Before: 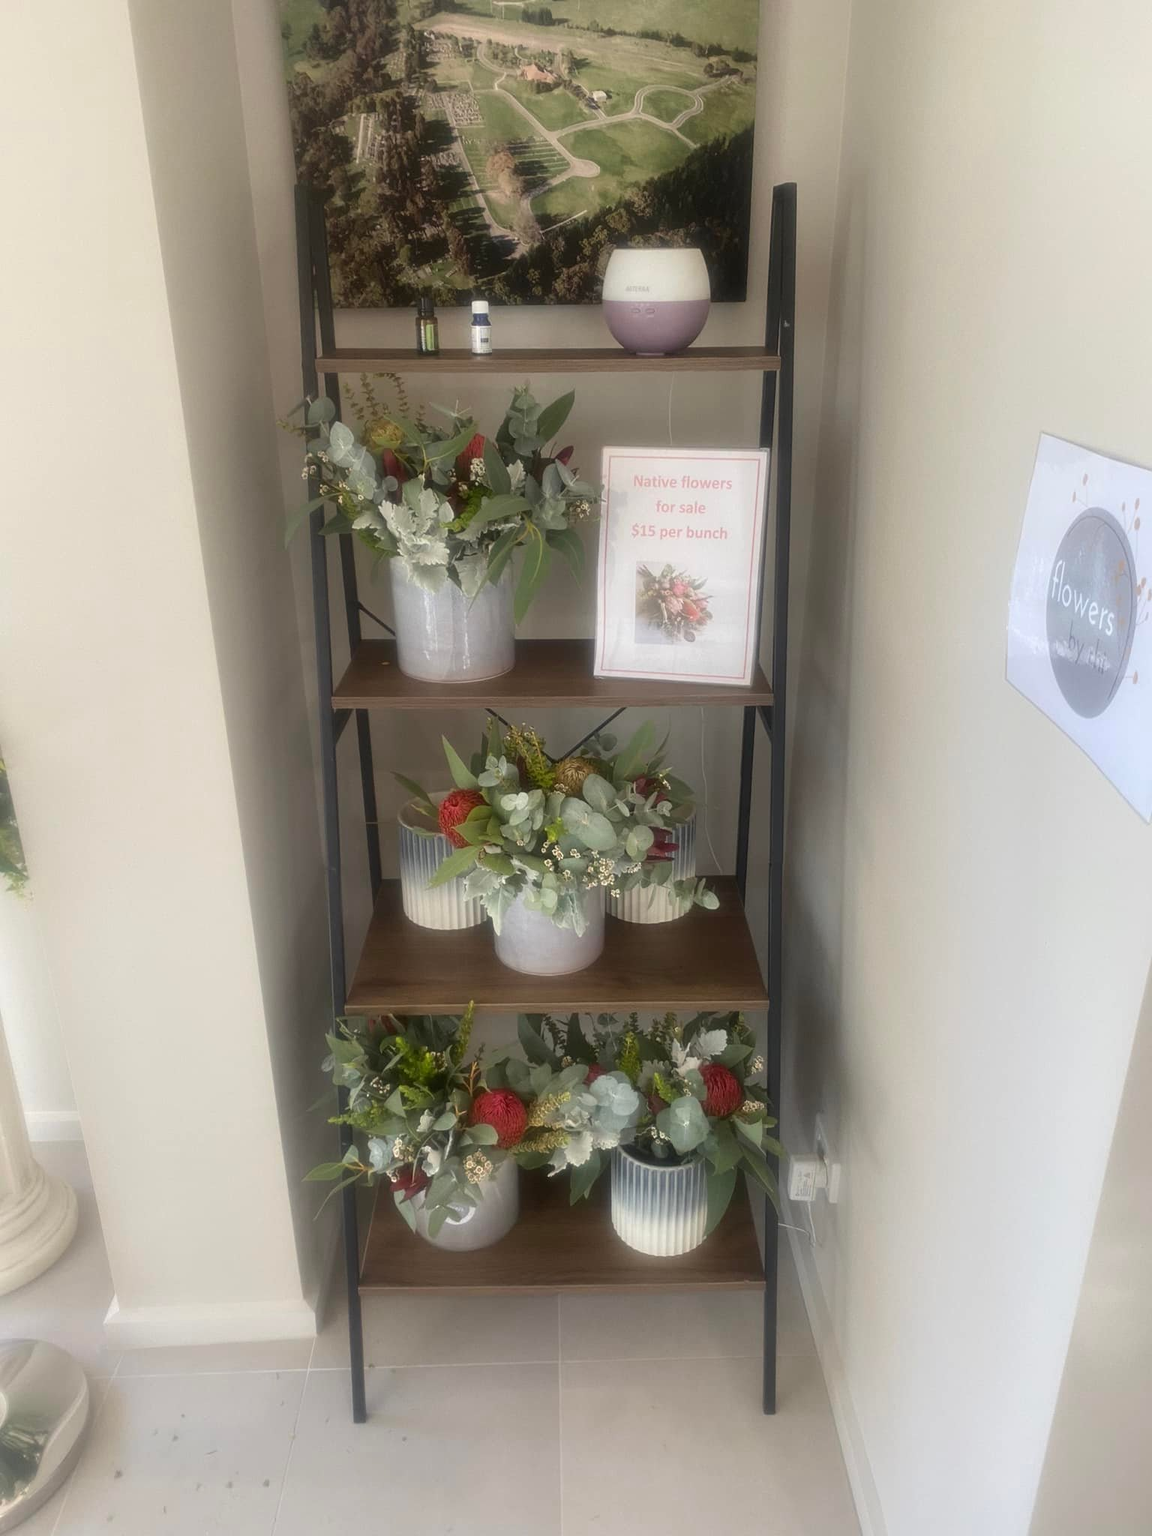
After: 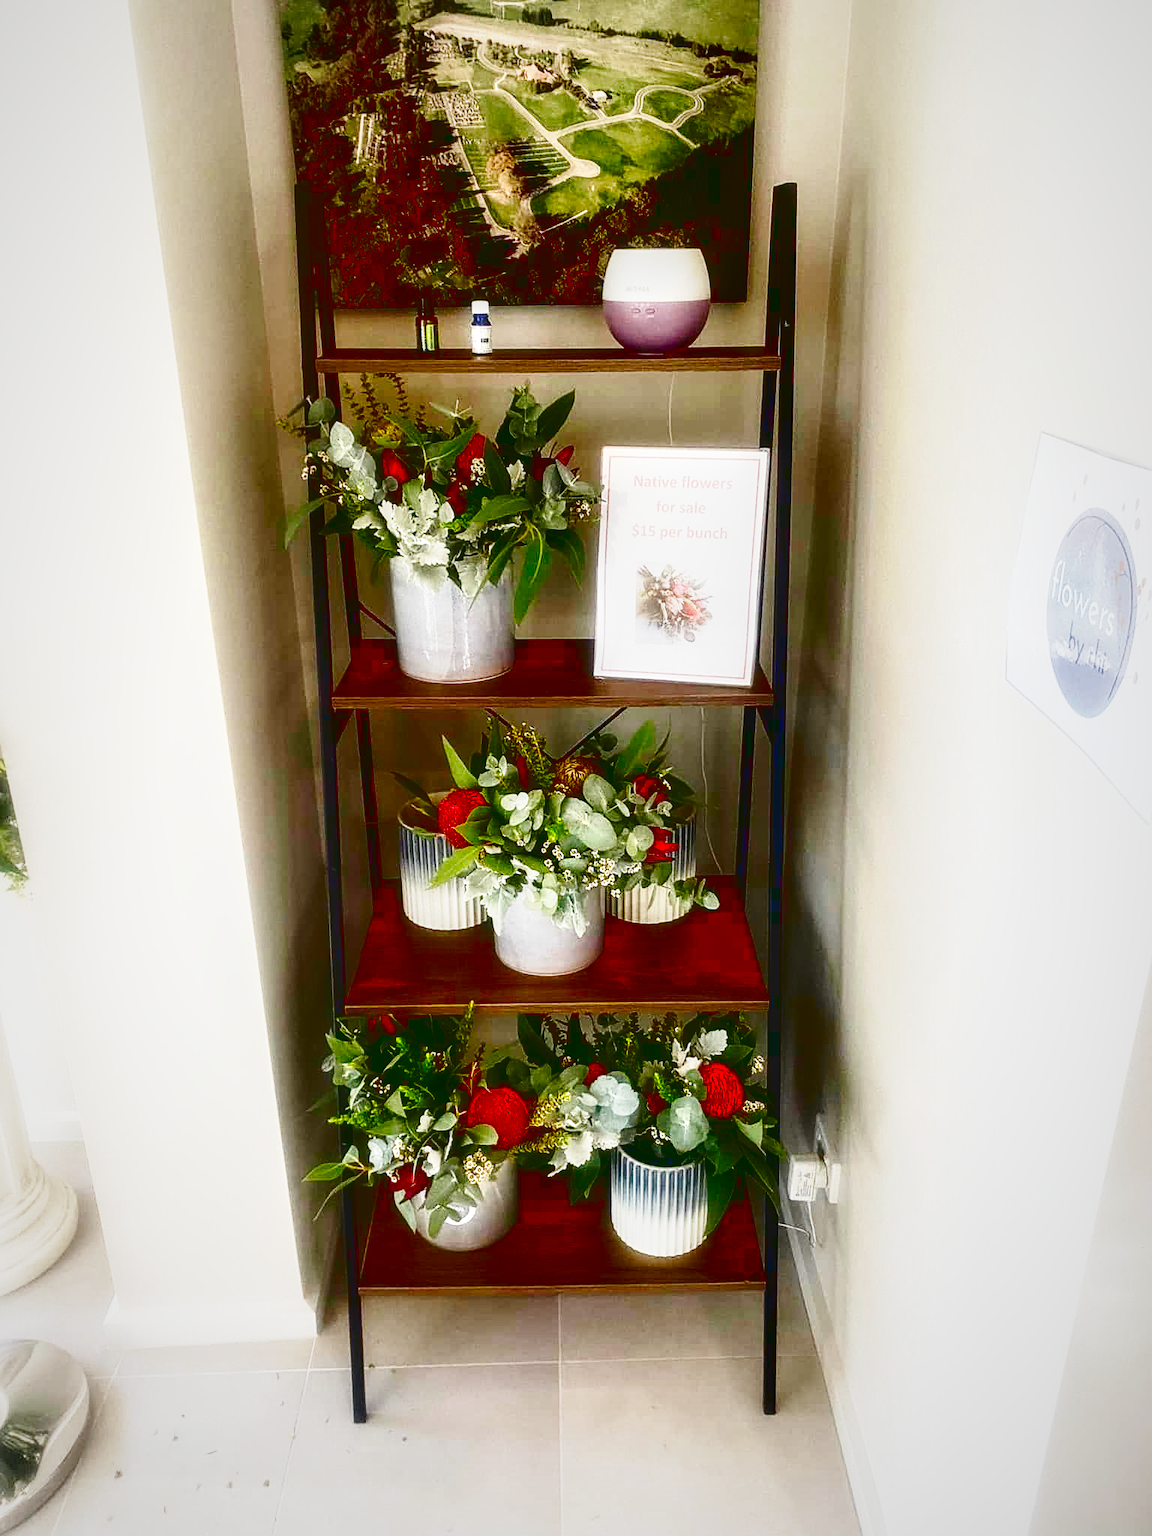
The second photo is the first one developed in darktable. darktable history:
local contrast: on, module defaults
base curve: curves: ch0 [(0, 0) (0.007, 0.004) (0.027, 0.03) (0.046, 0.07) (0.207, 0.54) (0.442, 0.872) (0.673, 0.972) (1, 1)], preserve colors none
tone curve: curves: ch0 [(0, 0.036) (0.119, 0.115) (0.466, 0.498) (0.715, 0.767) (0.817, 0.865) (1, 0.998)]; ch1 [(0, 0) (0.377, 0.424) (0.442, 0.491) (0.487, 0.502) (0.514, 0.512) (0.536, 0.577) (0.66, 0.724) (1, 1)]; ch2 [(0, 0) (0.38, 0.405) (0.463, 0.443) (0.492, 0.486) (0.526, 0.541) (0.578, 0.598) (1, 1)], color space Lab, linked channels, preserve colors none
vignetting: fall-off start 72.79%, fall-off radius 108.92%, width/height ratio 0.729
sharpen: on, module defaults
contrast brightness saturation: brightness -0.997, saturation 0.995
exposure: exposure 0.208 EV, compensate highlight preservation false
